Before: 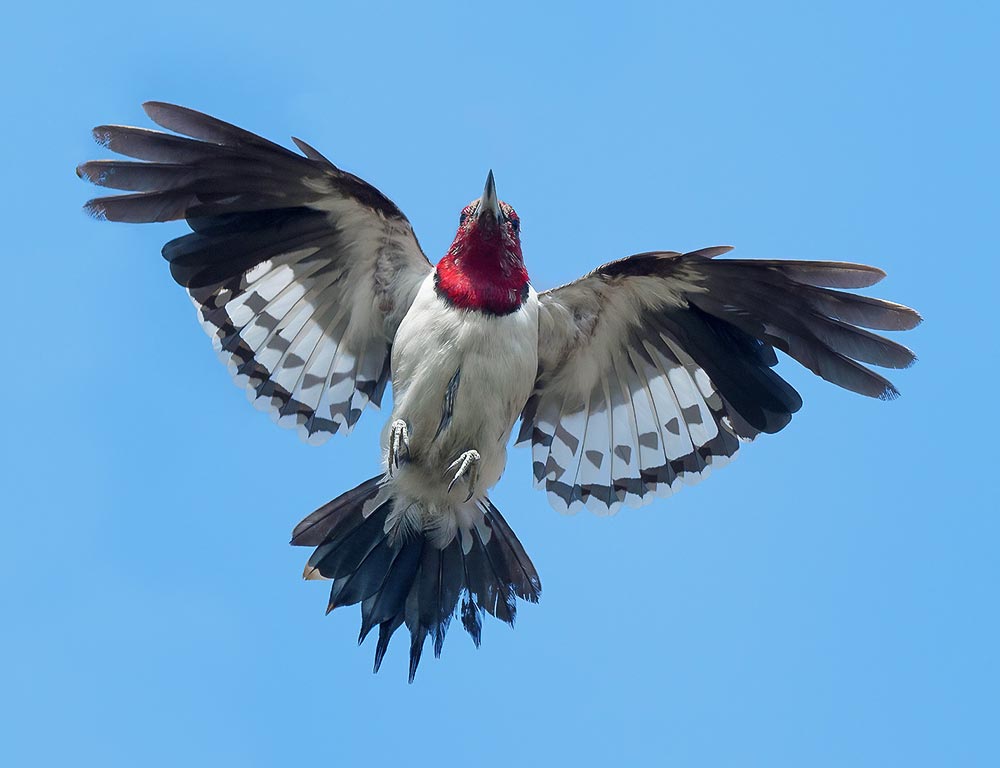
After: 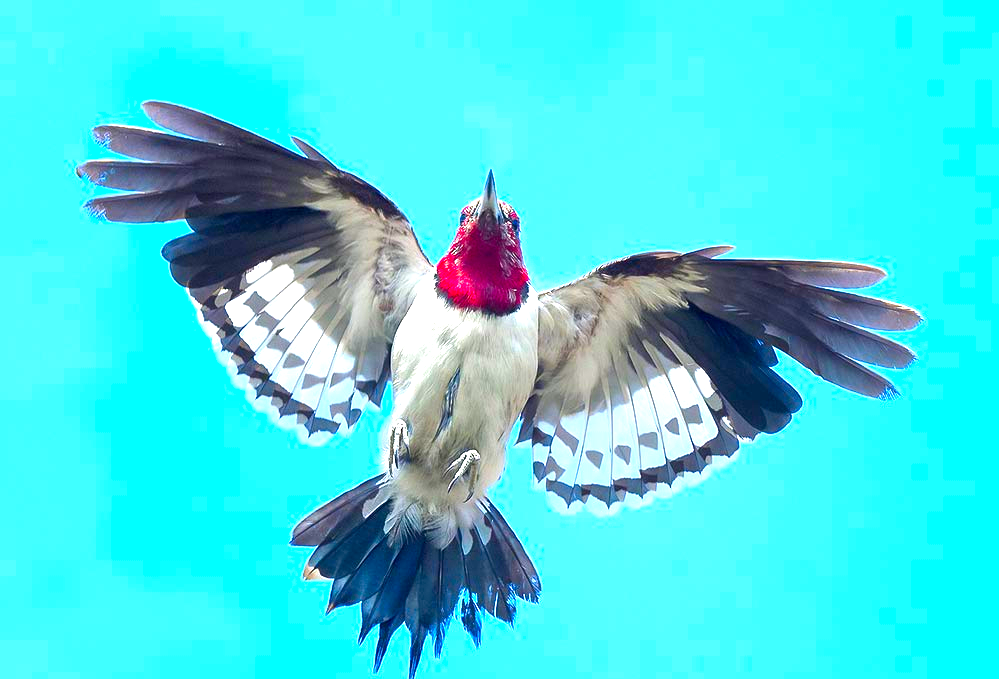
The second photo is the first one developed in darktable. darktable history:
crop and rotate: top 0%, bottom 11.5%
contrast brightness saturation: saturation 0.498
exposure: black level correction 0, exposure 1.44 EV, compensate highlight preservation false
